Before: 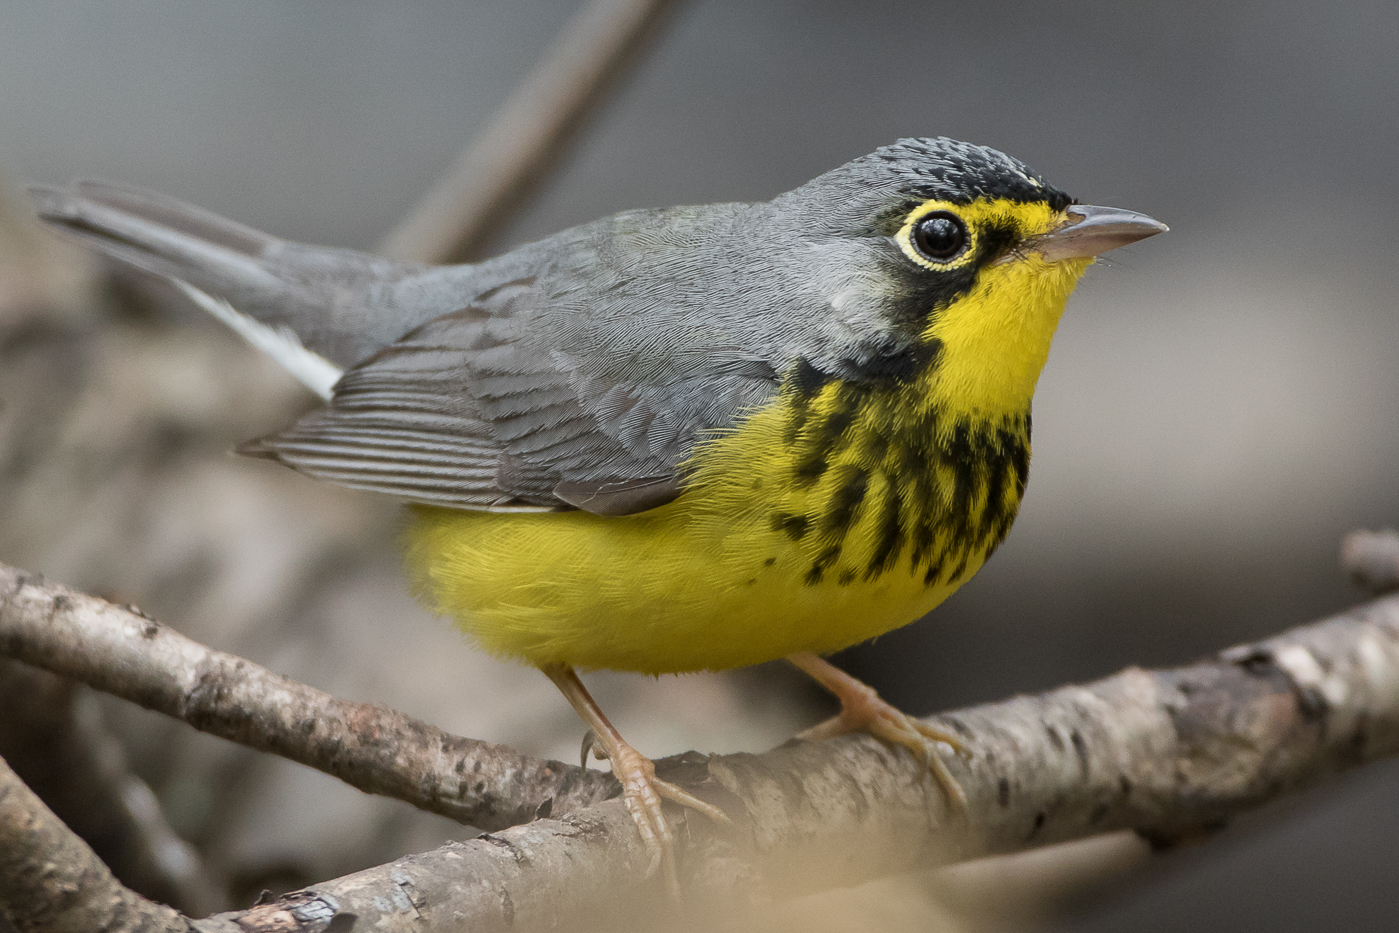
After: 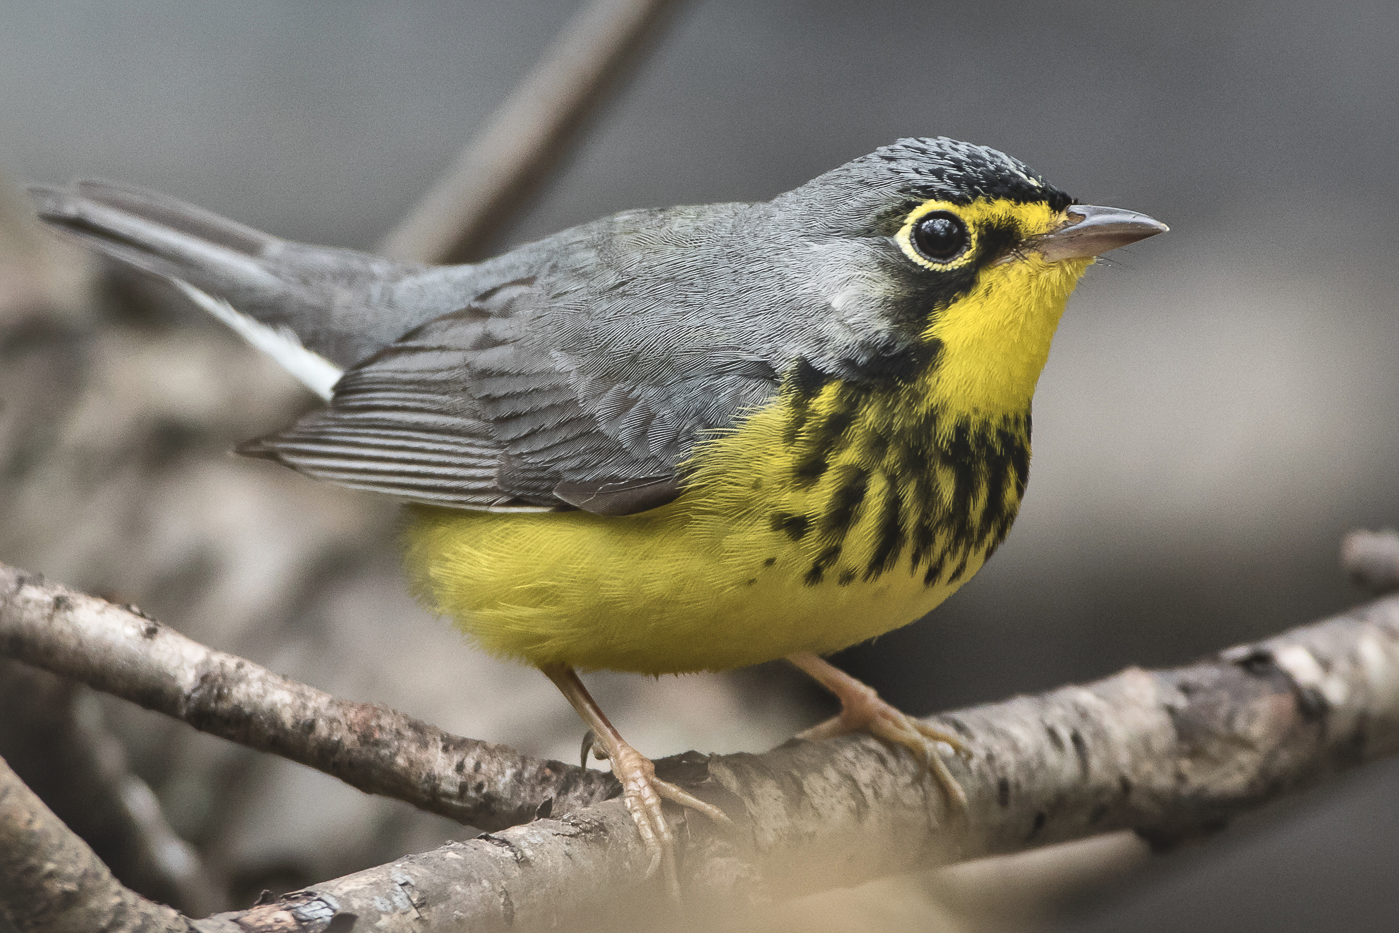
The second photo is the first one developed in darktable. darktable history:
white balance: emerald 1
tone equalizer: on, module defaults
exposure: black level correction -0.023, exposure -0.039 EV, compensate highlight preservation false
local contrast: mode bilateral grid, contrast 20, coarseness 50, detail 171%, midtone range 0.2
